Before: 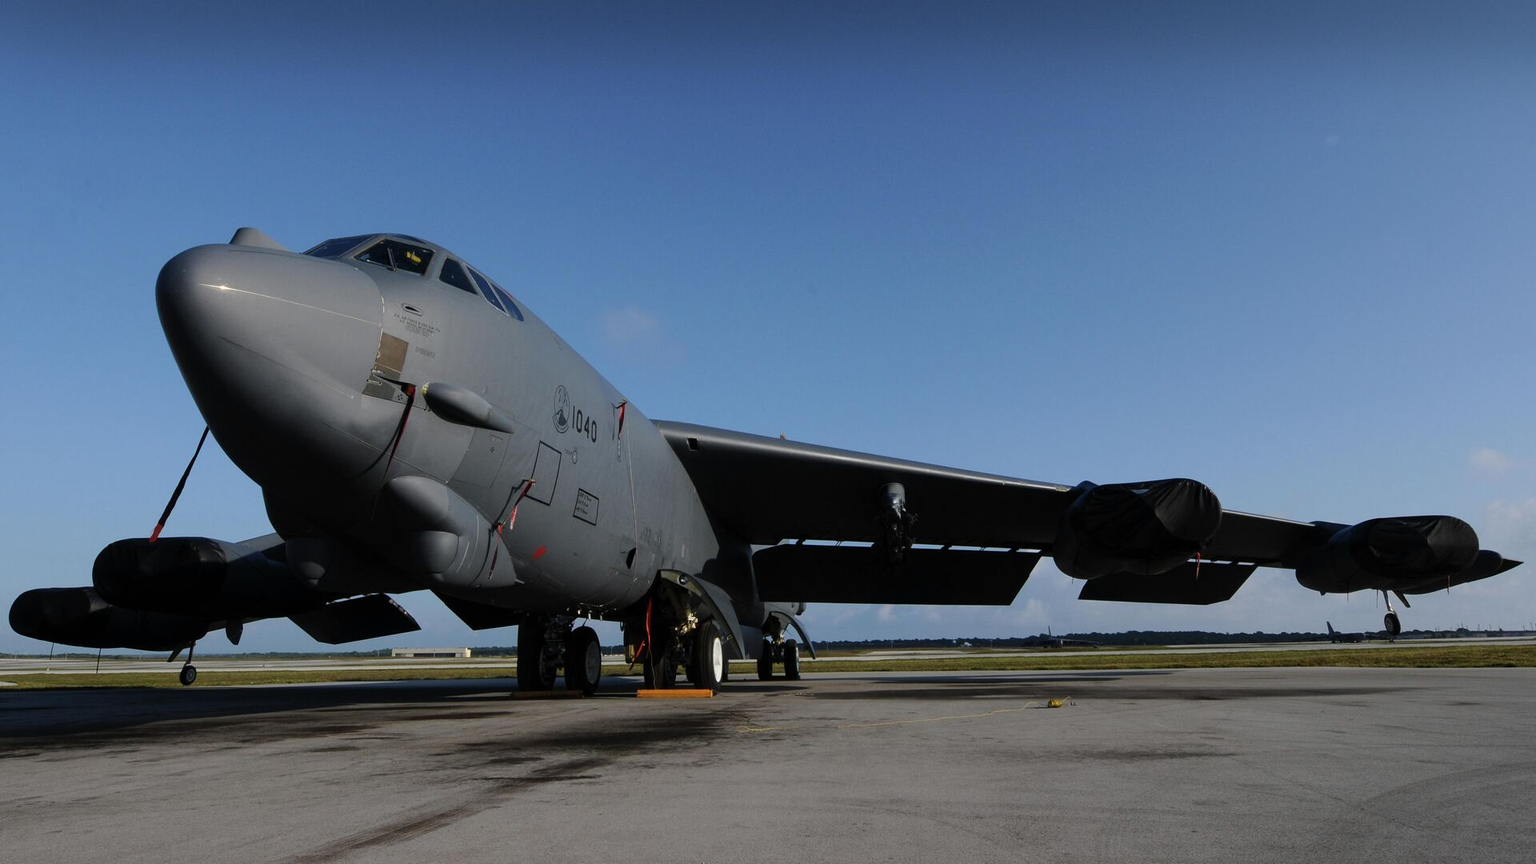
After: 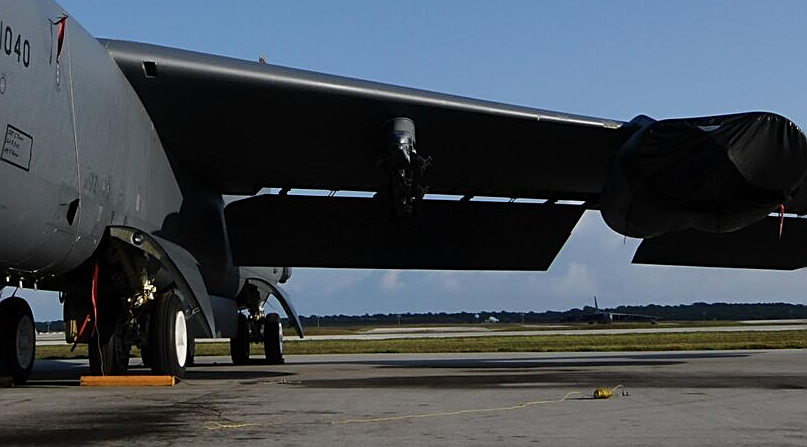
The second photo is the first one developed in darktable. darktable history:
crop: left 37.335%, top 45.013%, right 20.62%, bottom 13.514%
sharpen: on, module defaults
